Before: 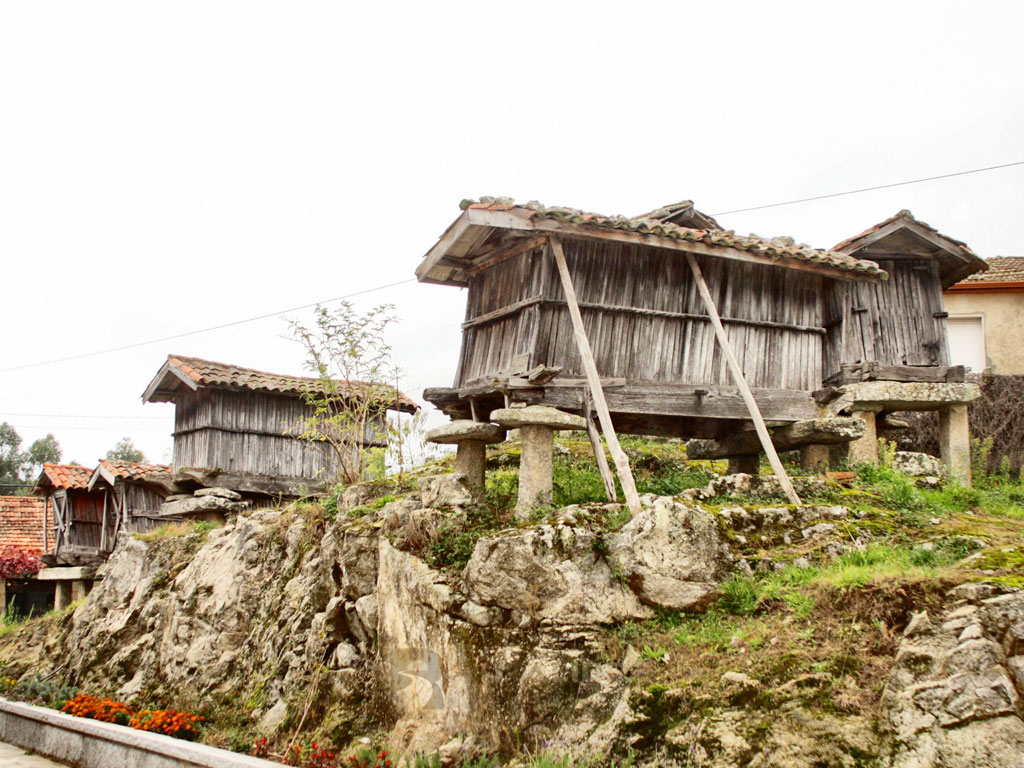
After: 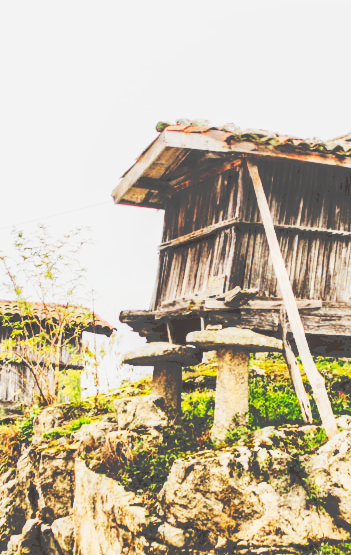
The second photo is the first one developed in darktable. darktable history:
exposure: black level correction -0.015, exposure -0.505 EV, compensate exposure bias true, compensate highlight preservation false
crop and rotate: left 29.774%, top 10.202%, right 35.895%, bottom 17.525%
filmic rgb: black relative exposure -3.09 EV, white relative exposure 7.06 EV, hardness 1.47, contrast 1.354, contrast in shadows safe
contrast brightness saturation: contrast 0.103, brightness 0.036, saturation 0.086
tone curve: curves: ch0 [(0, 0) (0.003, 0.184) (0.011, 0.184) (0.025, 0.189) (0.044, 0.192) (0.069, 0.194) (0.1, 0.2) (0.136, 0.202) (0.177, 0.206) (0.224, 0.214) (0.277, 0.243) (0.335, 0.297) (0.399, 0.39) (0.468, 0.508) (0.543, 0.653) (0.623, 0.754) (0.709, 0.834) (0.801, 0.887) (0.898, 0.925) (1, 1)], preserve colors none
local contrast: on, module defaults
levels: levels [0, 0.397, 0.955]
color zones: curves: ch0 [(0.068, 0.464) (0.25, 0.5) (0.48, 0.508) (0.75, 0.536) (0.886, 0.476) (0.967, 0.456)]; ch1 [(0.066, 0.456) (0.25, 0.5) (0.616, 0.508) (0.746, 0.56) (0.934, 0.444)]
